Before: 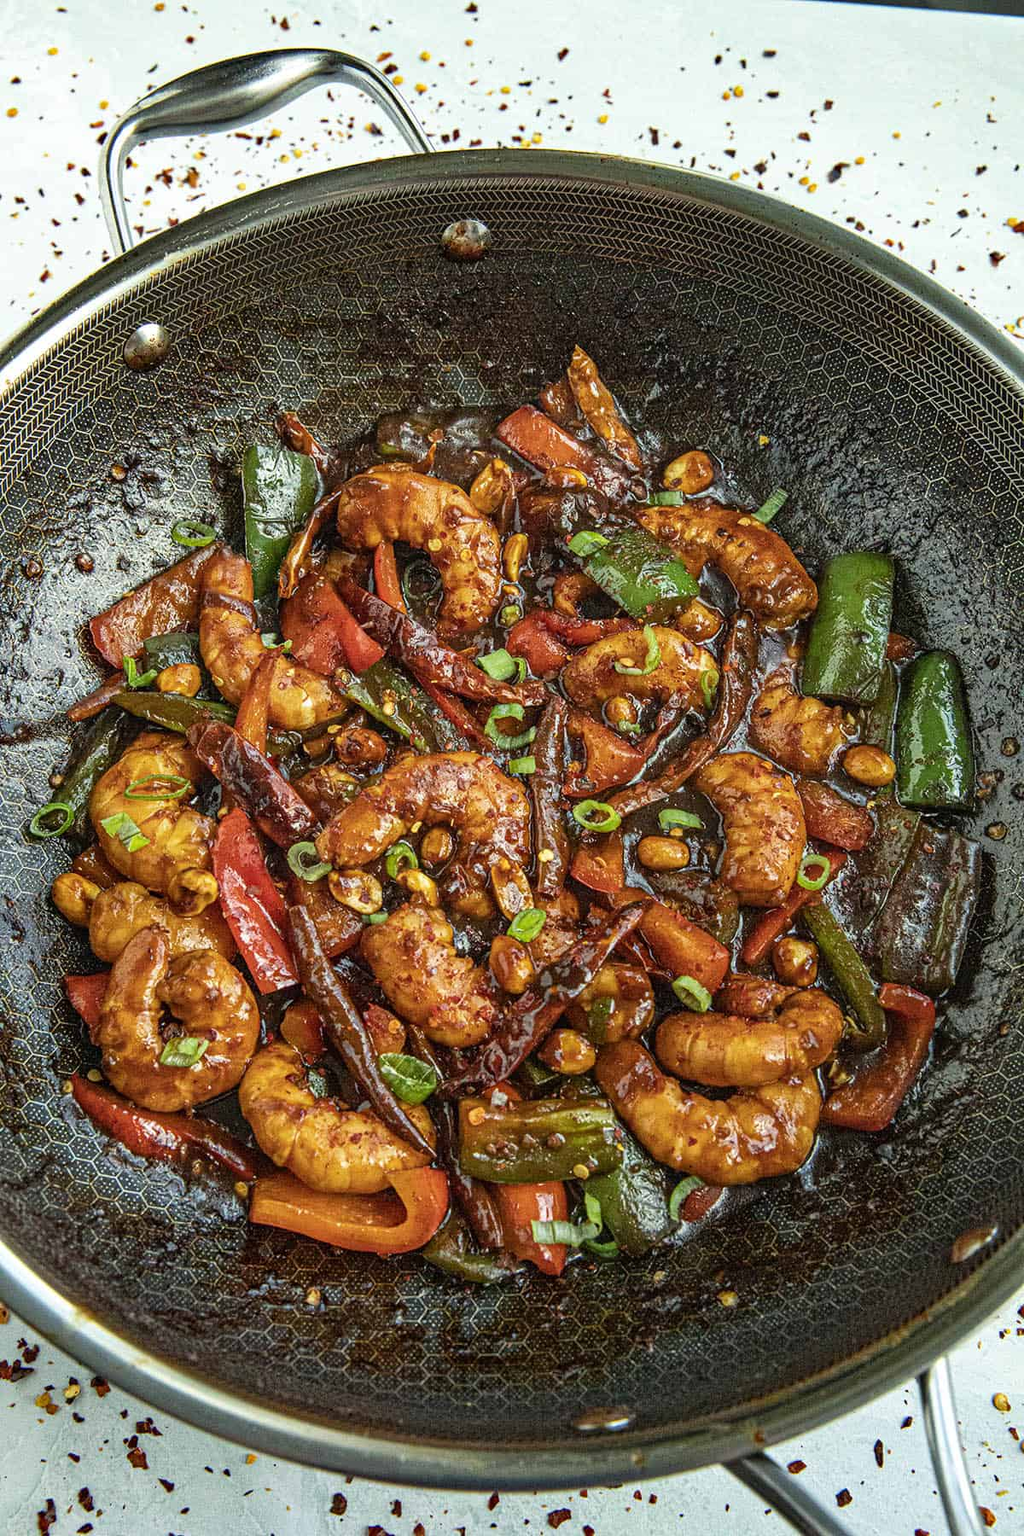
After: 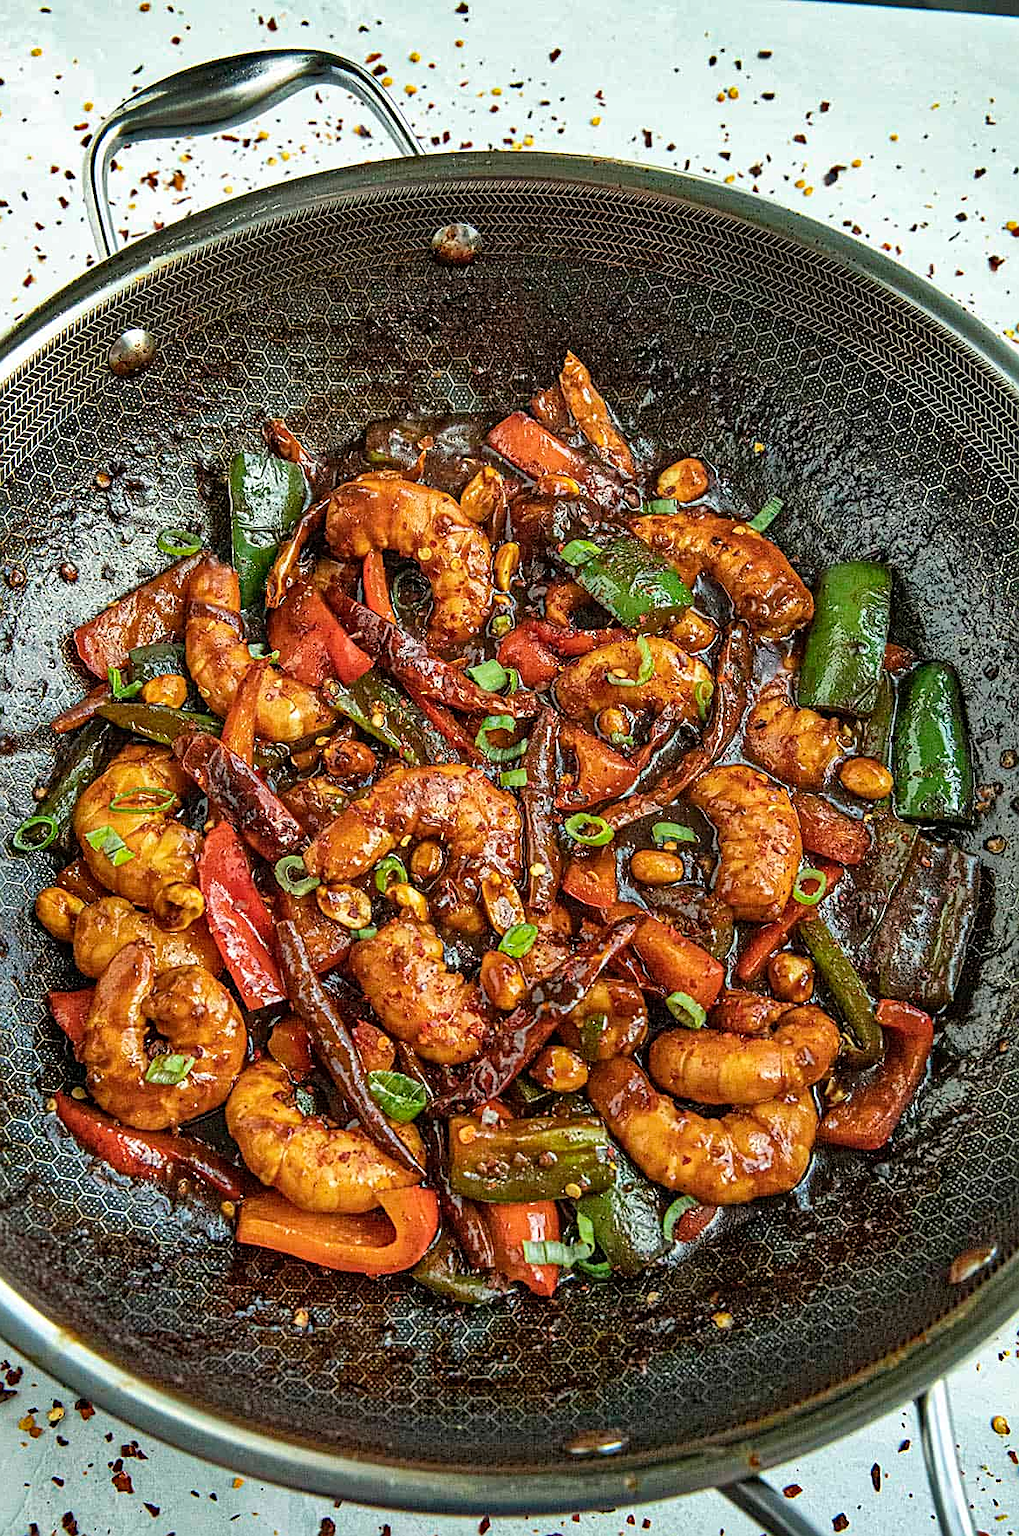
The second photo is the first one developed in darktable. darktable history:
shadows and highlights: shadows 52.55, soften with gaussian
crop: left 1.734%, right 0.282%, bottom 1.576%
sharpen: on, module defaults
